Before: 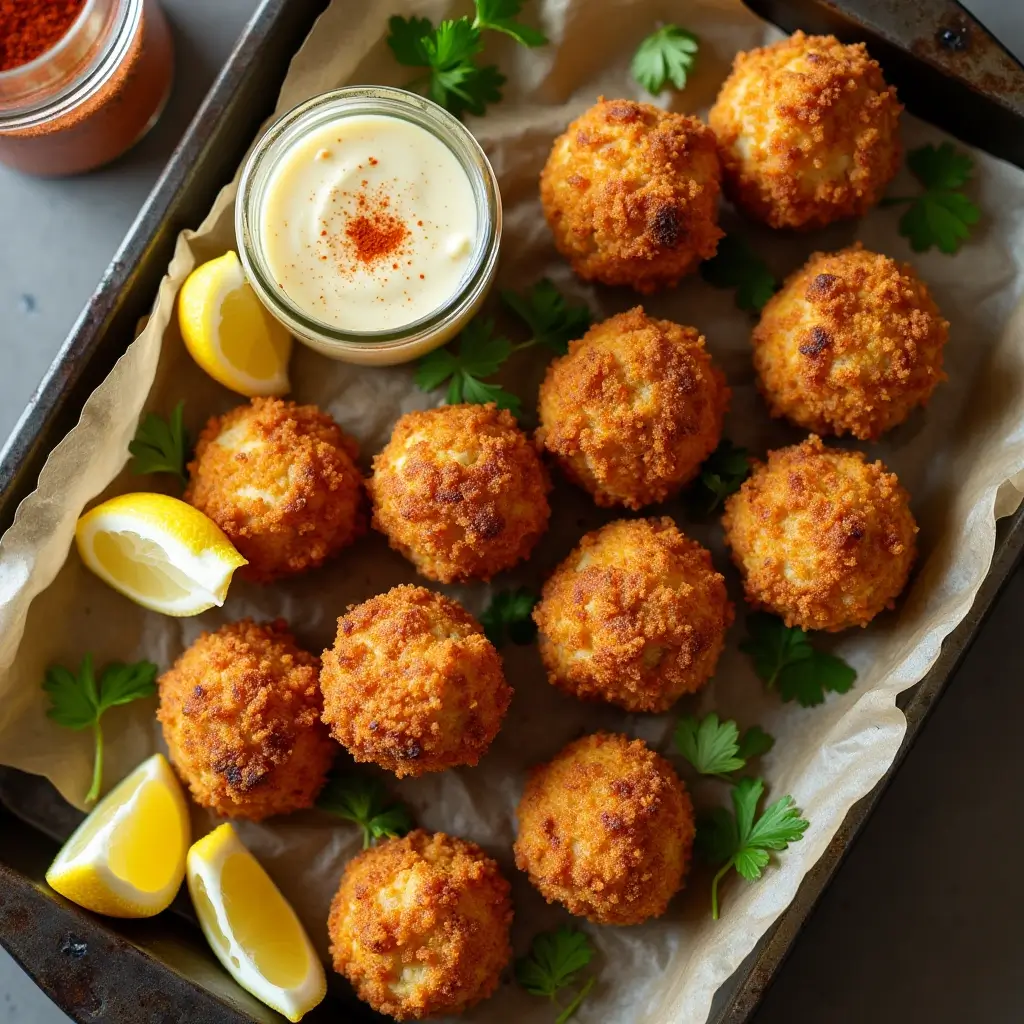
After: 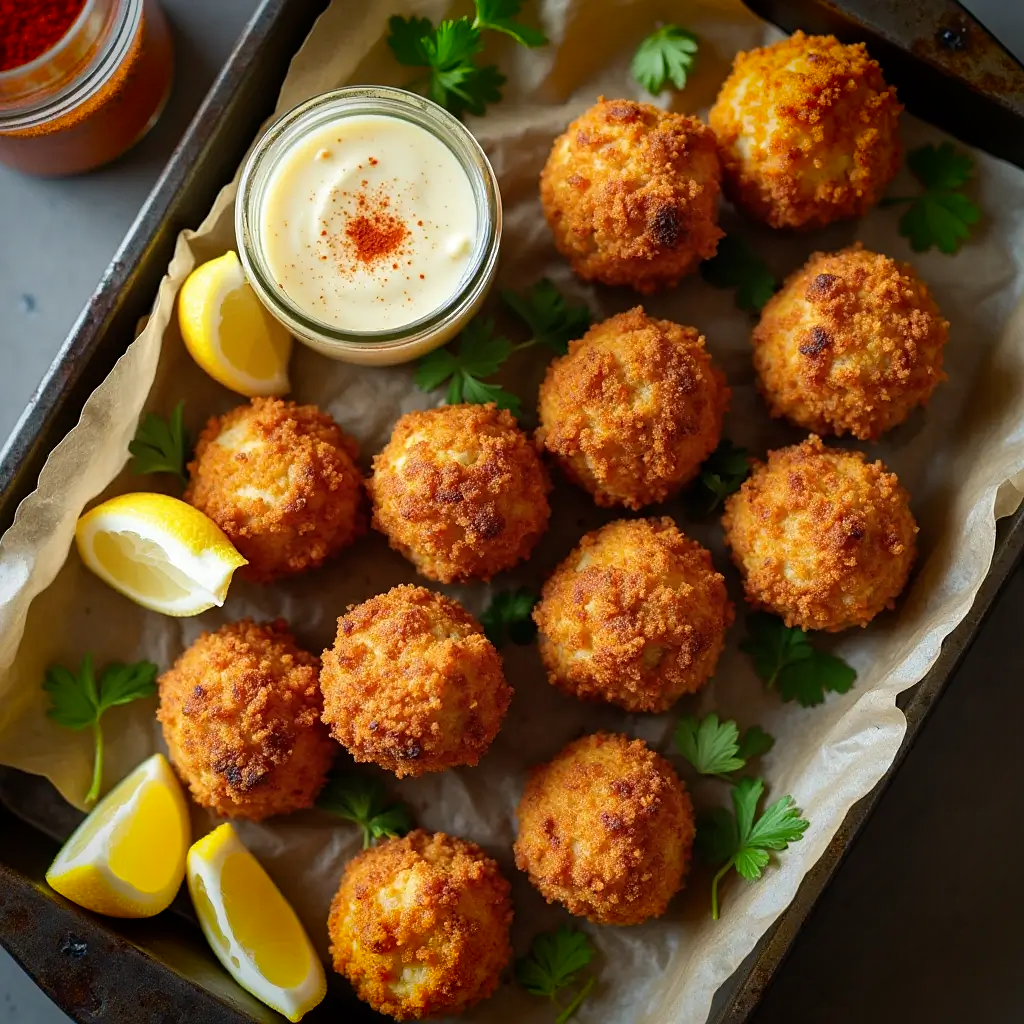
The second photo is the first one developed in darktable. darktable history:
sharpen: amount 0.2
vignetting: fall-off start 88.53%, fall-off radius 44.2%, saturation 0.376, width/height ratio 1.161
